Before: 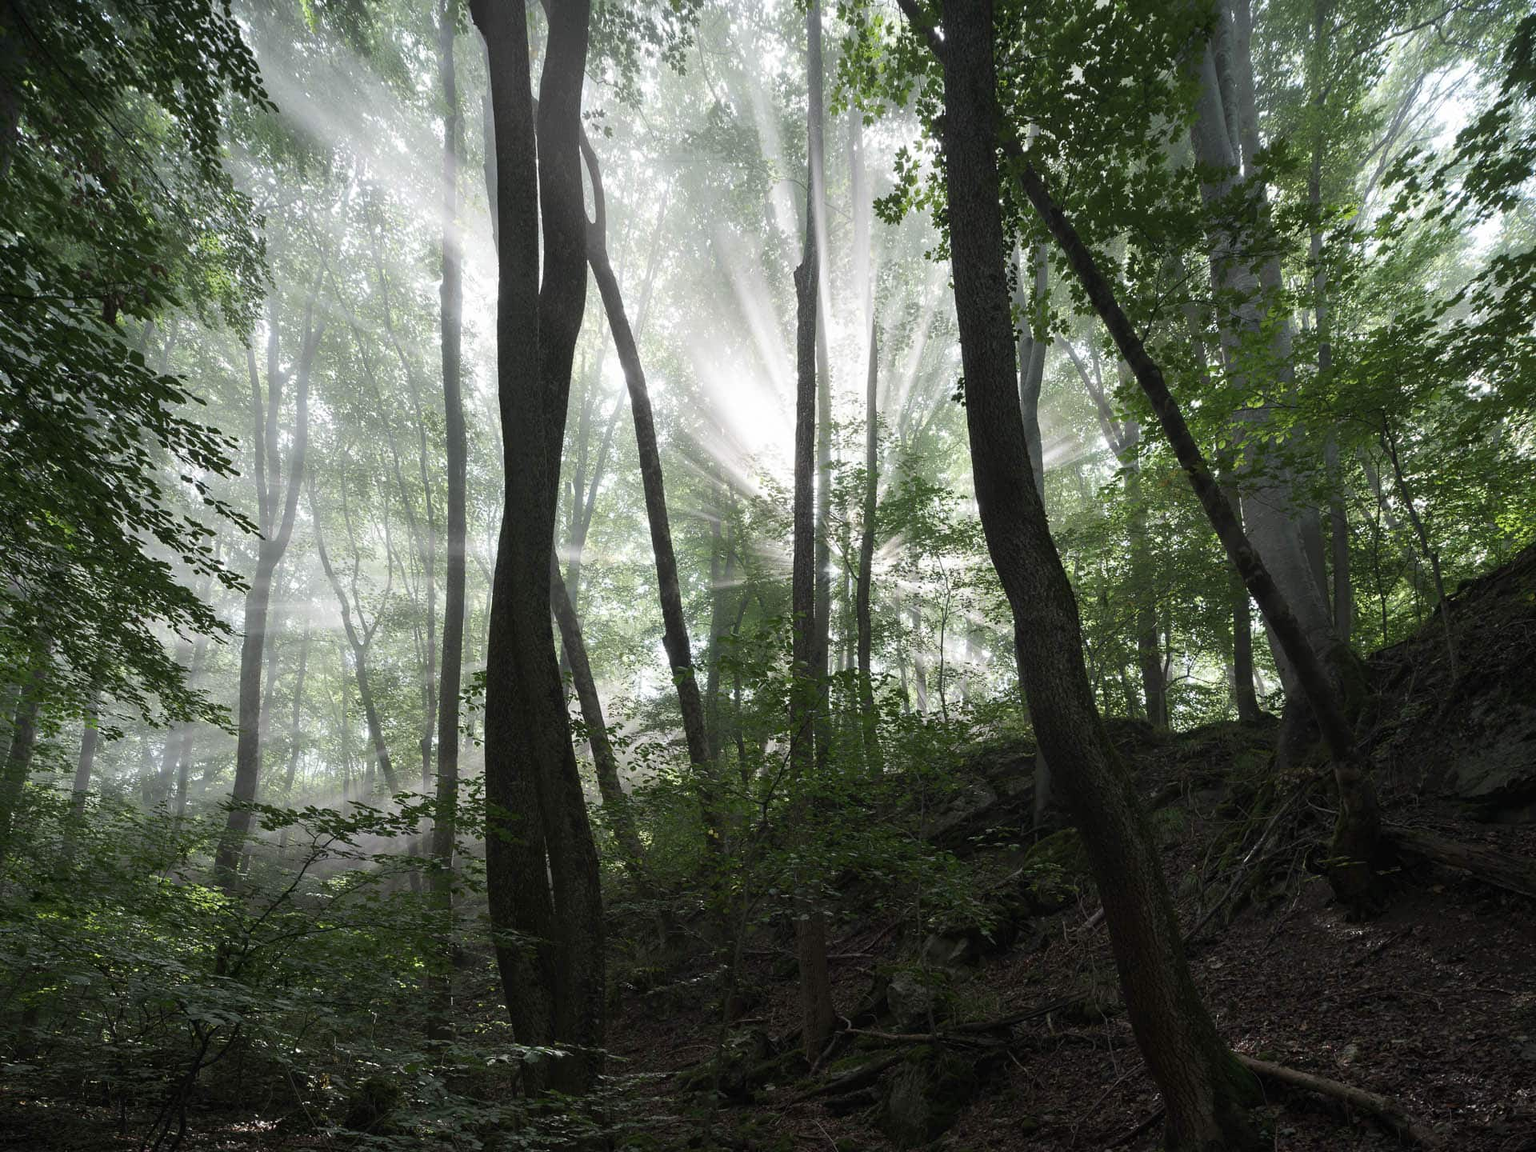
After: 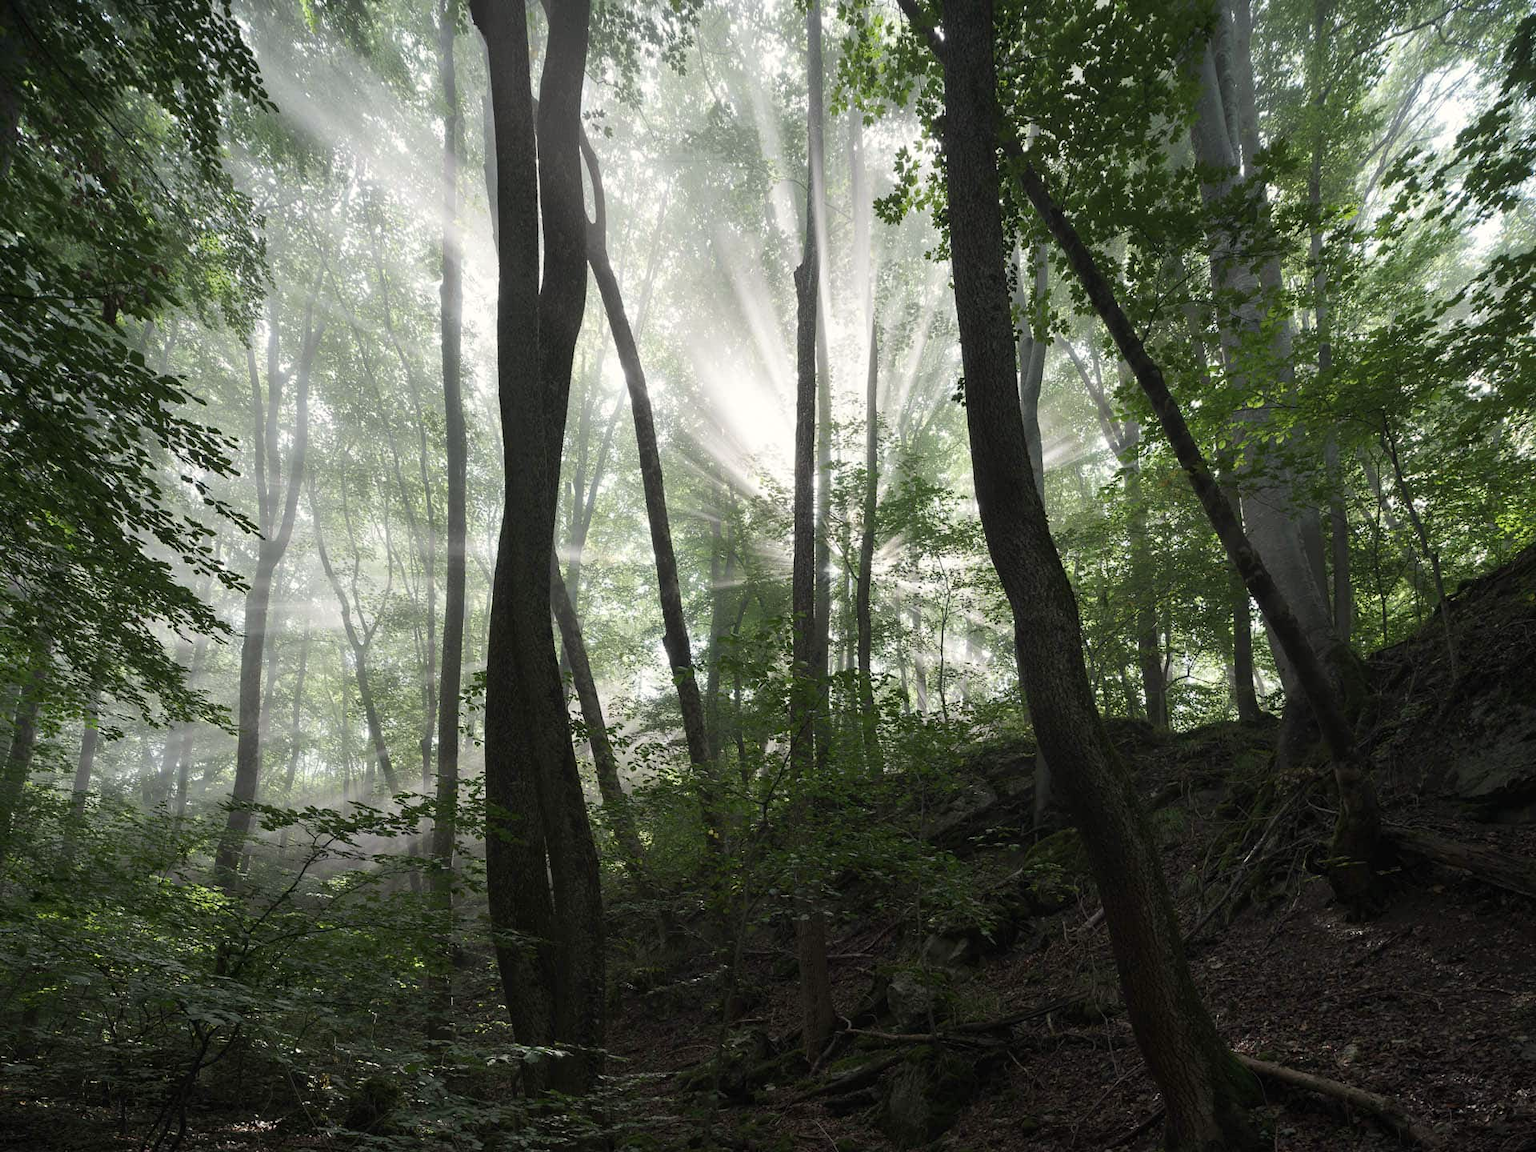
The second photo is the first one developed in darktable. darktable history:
color correction: highlights b* 3.04
